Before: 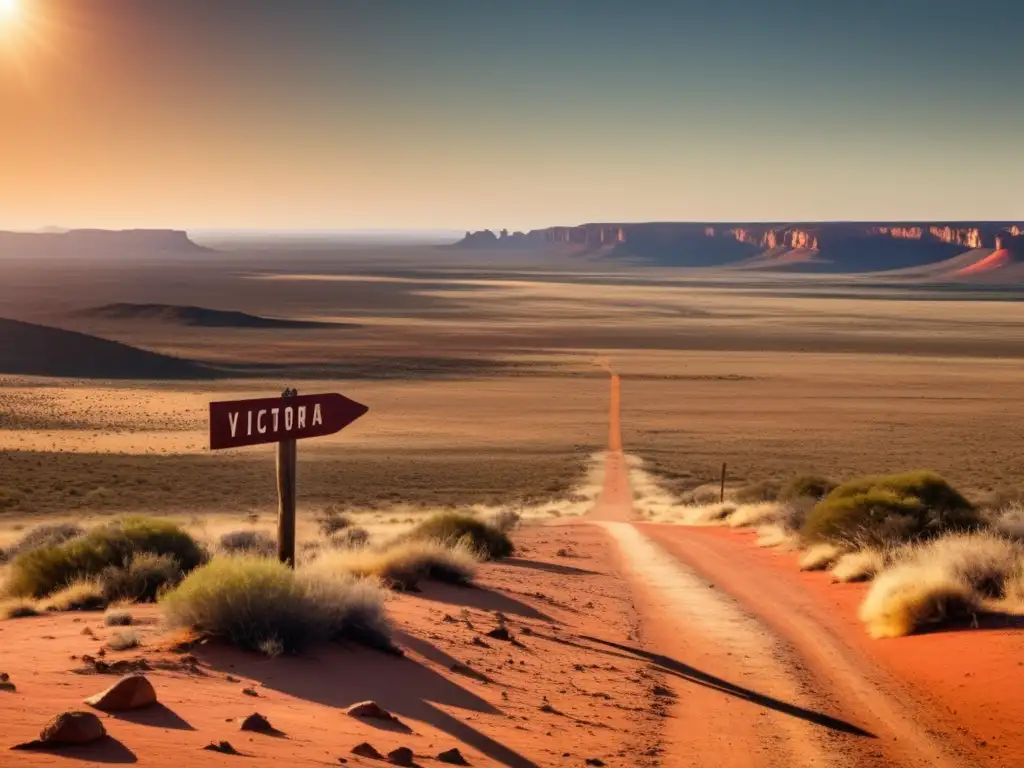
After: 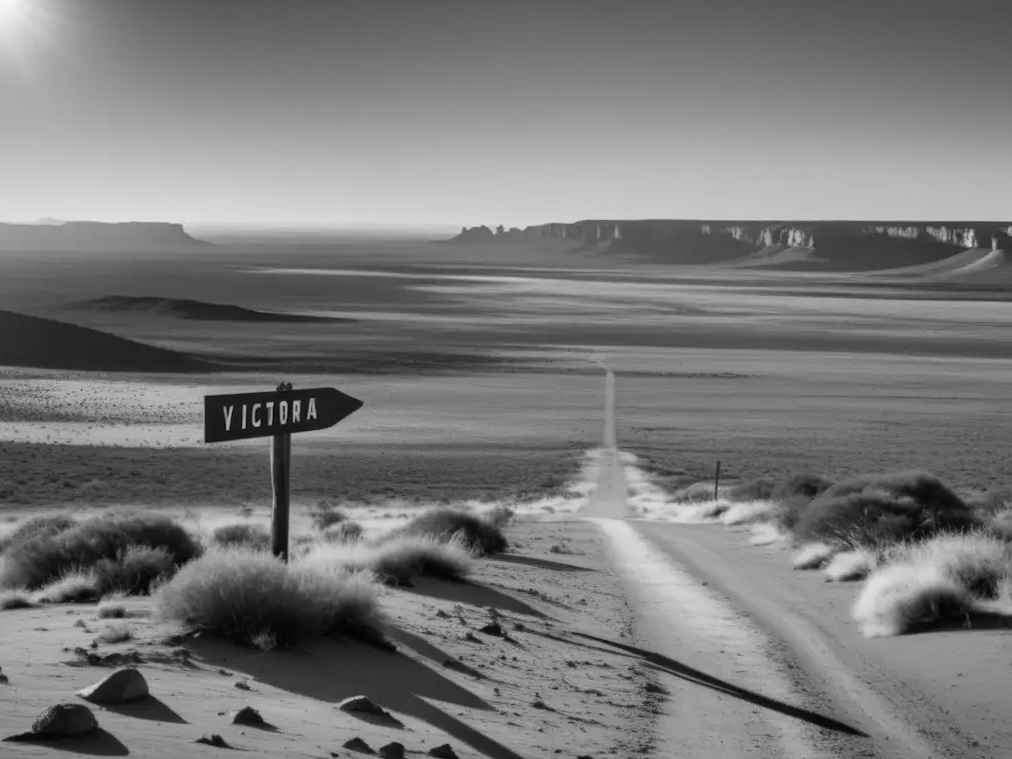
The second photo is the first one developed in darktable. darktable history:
crop and rotate: angle -0.5°
monochrome: a 2.21, b -1.33, size 2.2
